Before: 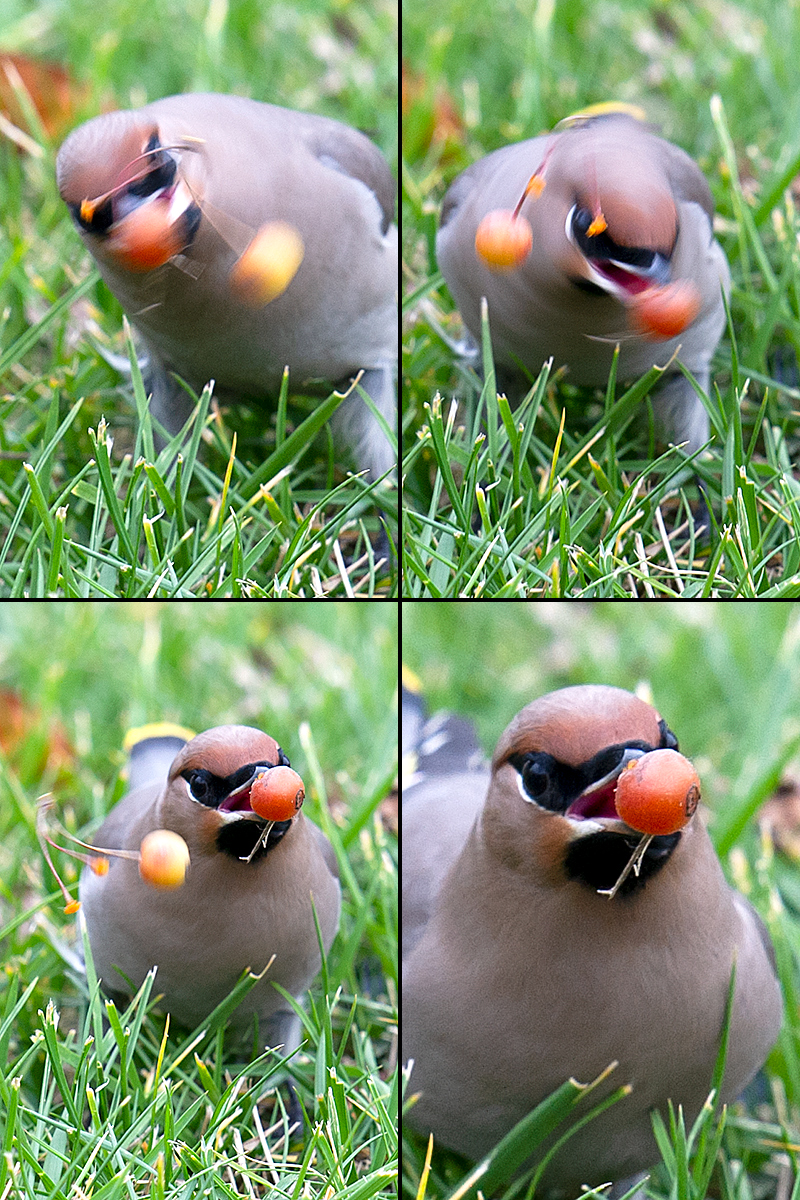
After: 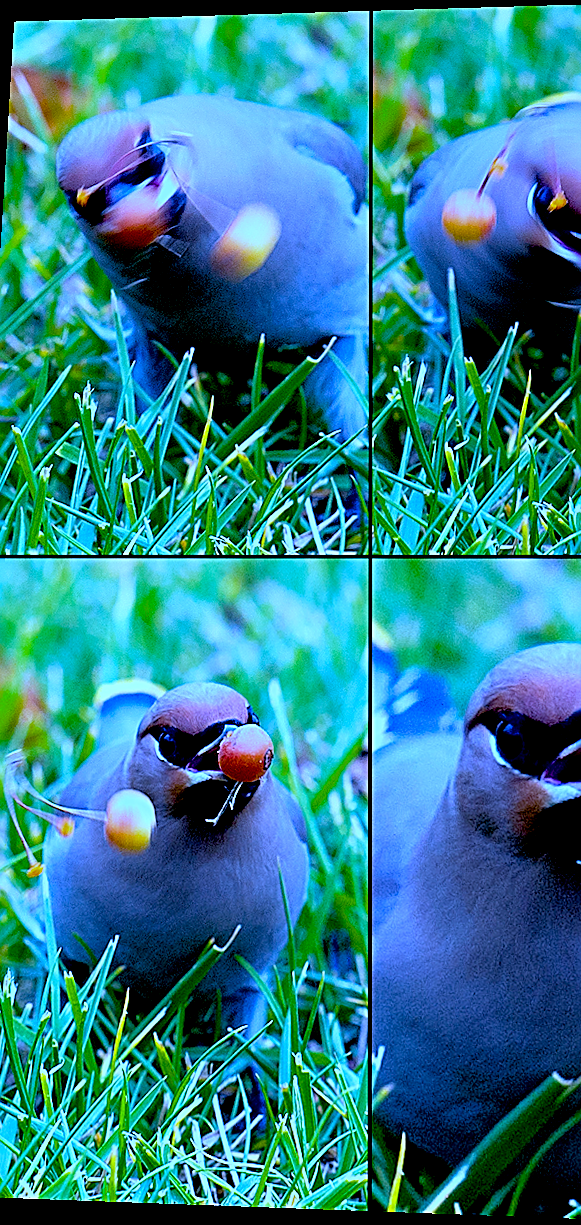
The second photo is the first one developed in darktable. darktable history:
rotate and perspective: rotation 0.128°, lens shift (vertical) -0.181, lens shift (horizontal) -0.044, shear 0.001, automatic cropping off
exposure: black level correction 0.047, exposure 0.013 EV, compensate highlight preservation false
sharpen: on, module defaults
crop and rotate: left 6.617%, right 26.717%
tone equalizer: on, module defaults
white balance: red 0.766, blue 1.537
color contrast: green-magenta contrast 0.96
color balance rgb: perceptual saturation grading › global saturation 30%, global vibrance 20%
